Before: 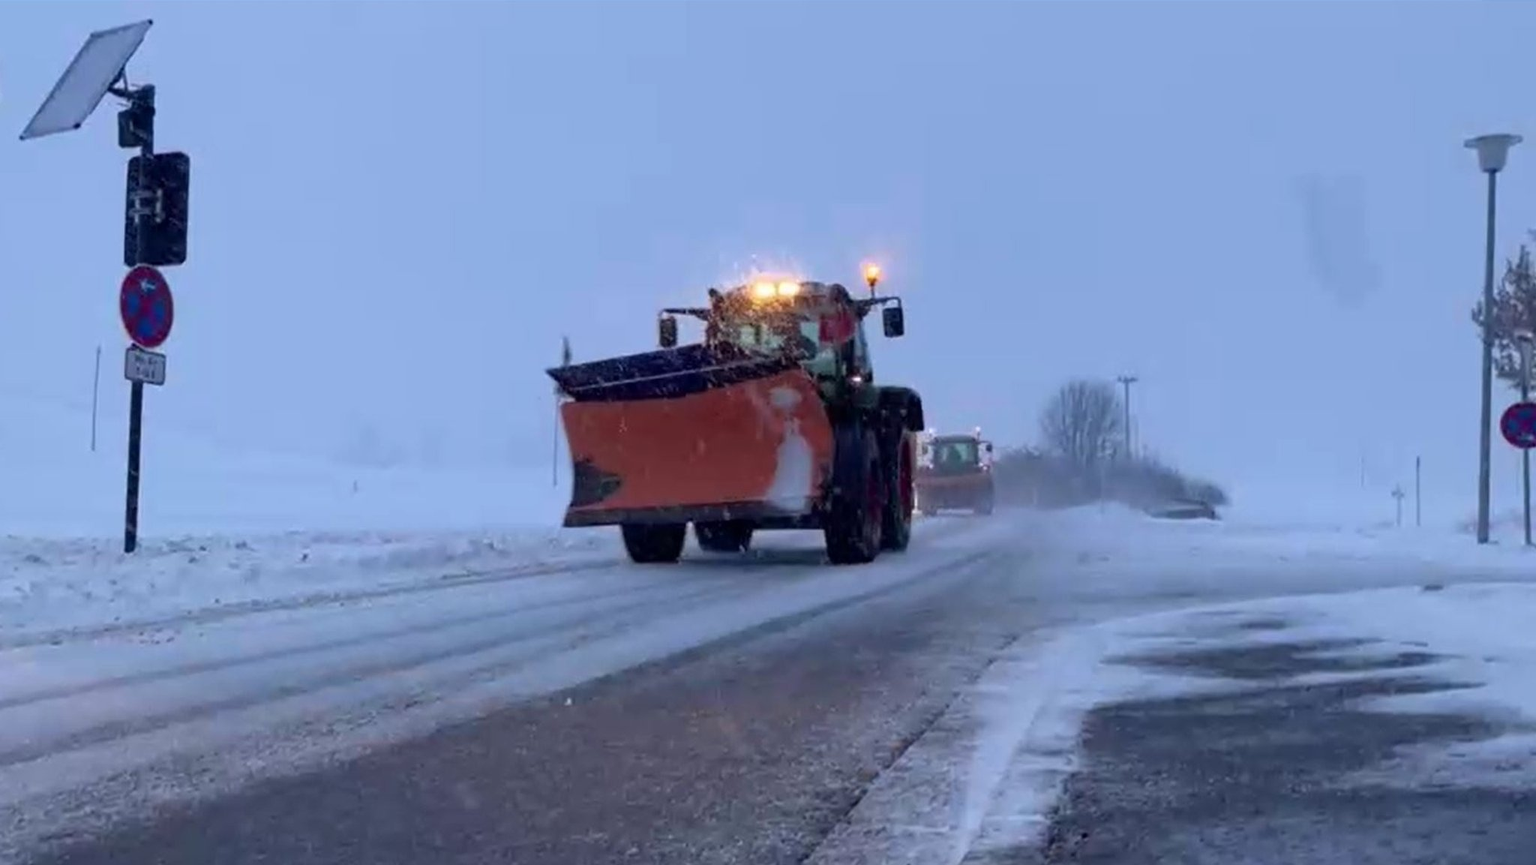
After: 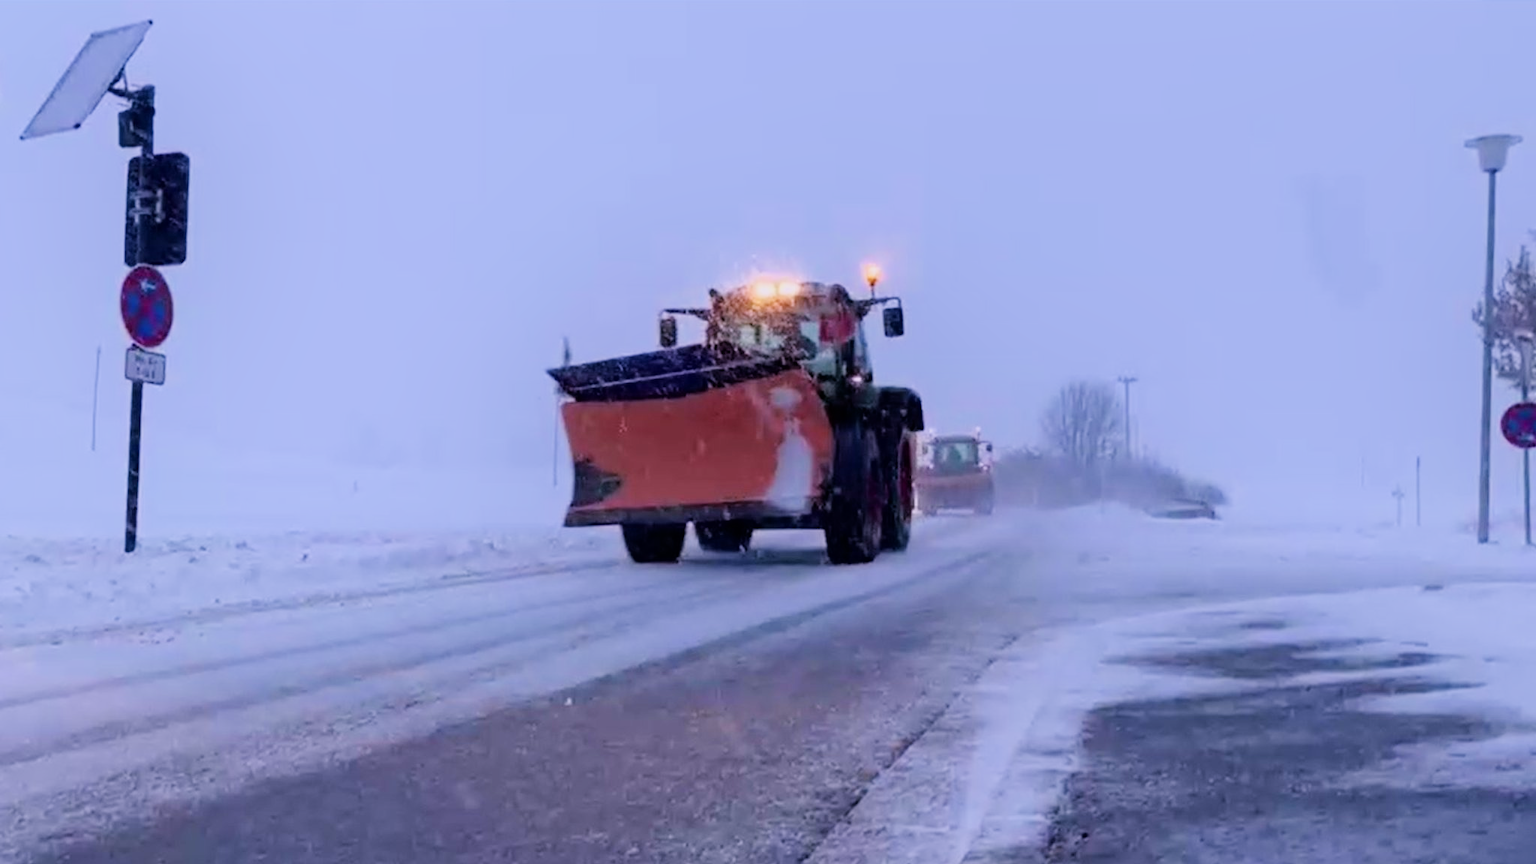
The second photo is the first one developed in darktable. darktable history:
filmic rgb: black relative exposure -7.65 EV, white relative exposure 4.56 EV, hardness 3.61
exposure: exposure 0.566 EV, compensate highlight preservation false
white balance: red 1.066, blue 1.119
shadows and highlights: shadows -23.08, highlights 46.15, soften with gaussian
